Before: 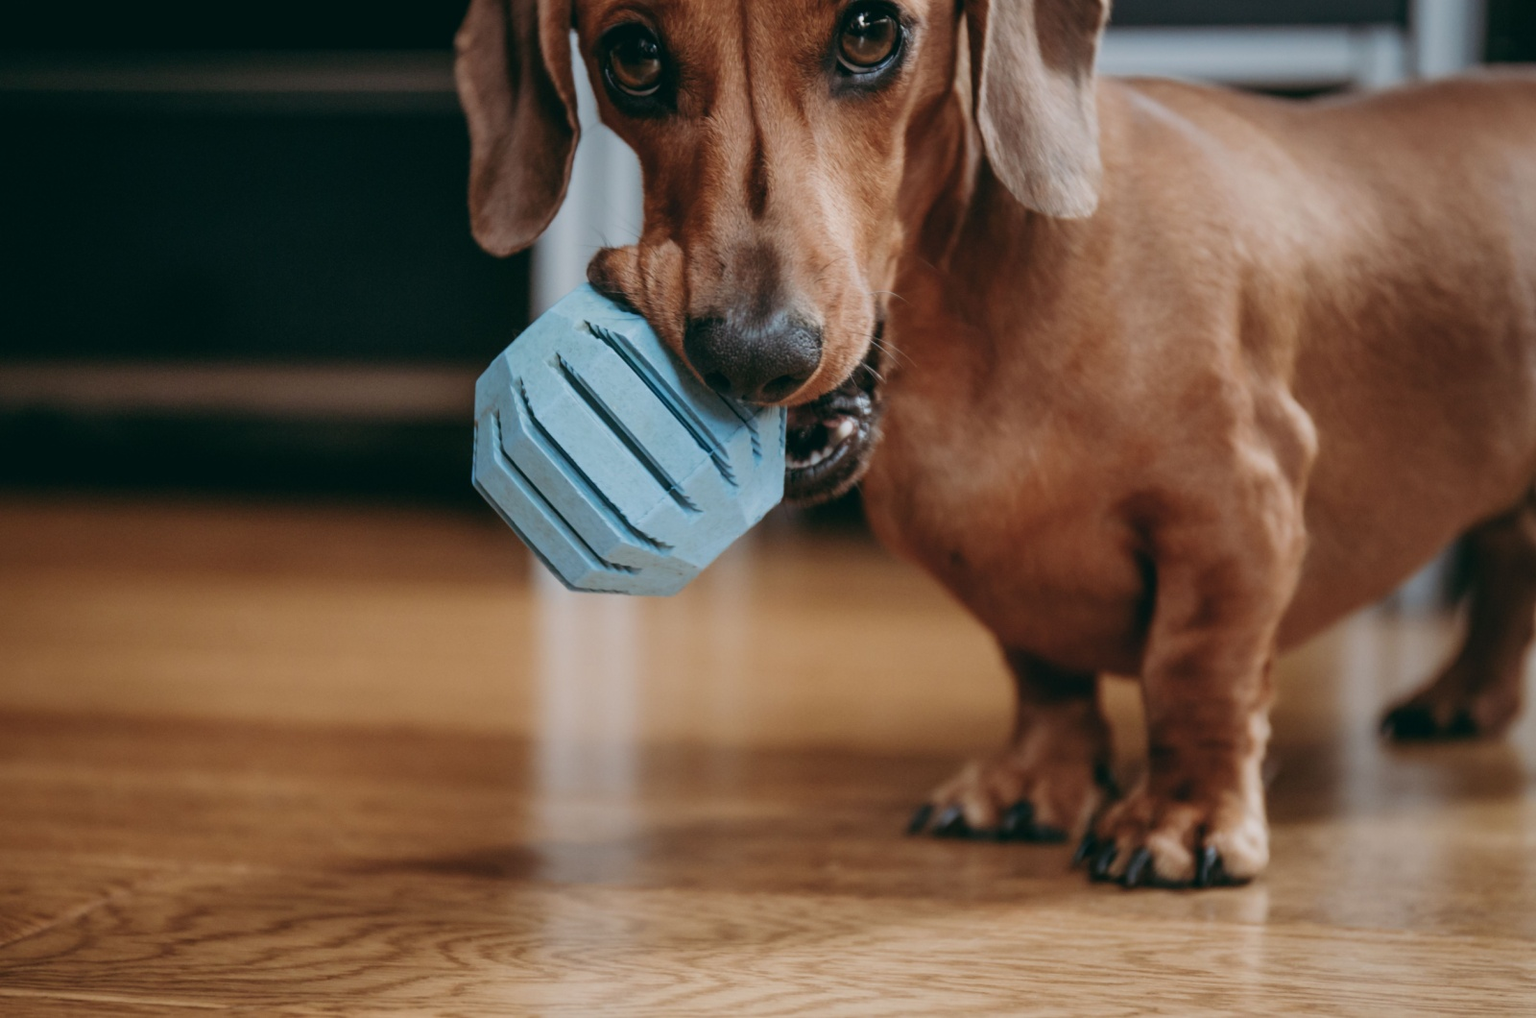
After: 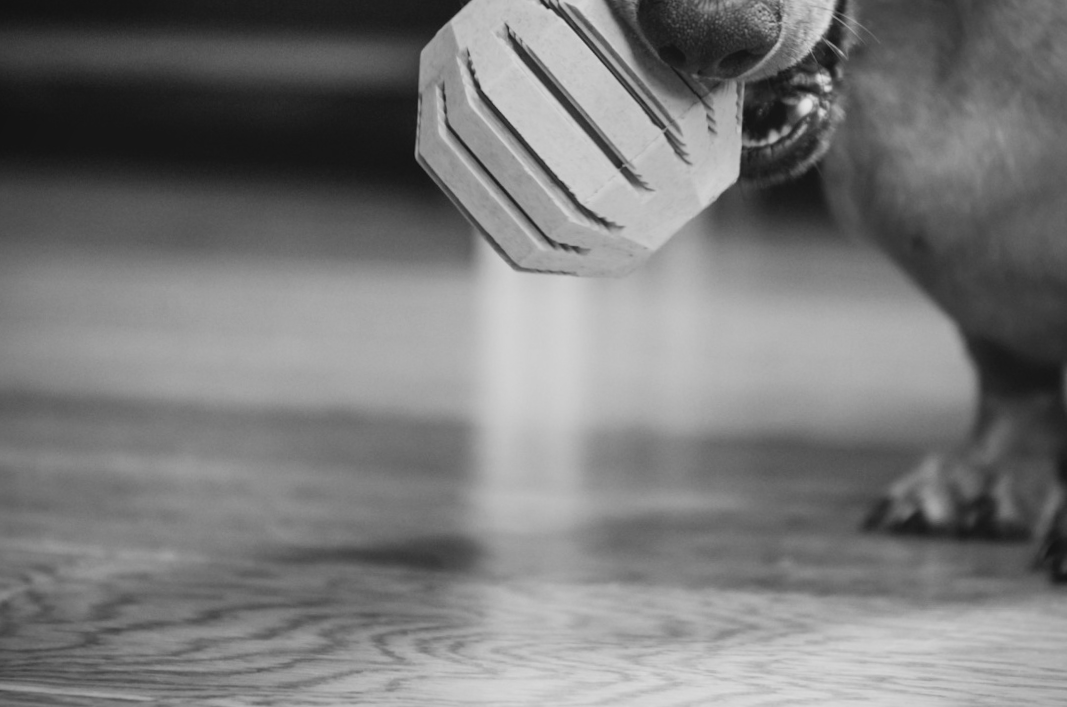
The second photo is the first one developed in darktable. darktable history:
monochrome: a 32, b 64, size 2.3
vignetting: fall-off start 91.19%
crop and rotate: angle -0.82°, left 3.85%, top 31.828%, right 27.992%
contrast brightness saturation: contrast 0.2, brightness 0.2, saturation 0.8
